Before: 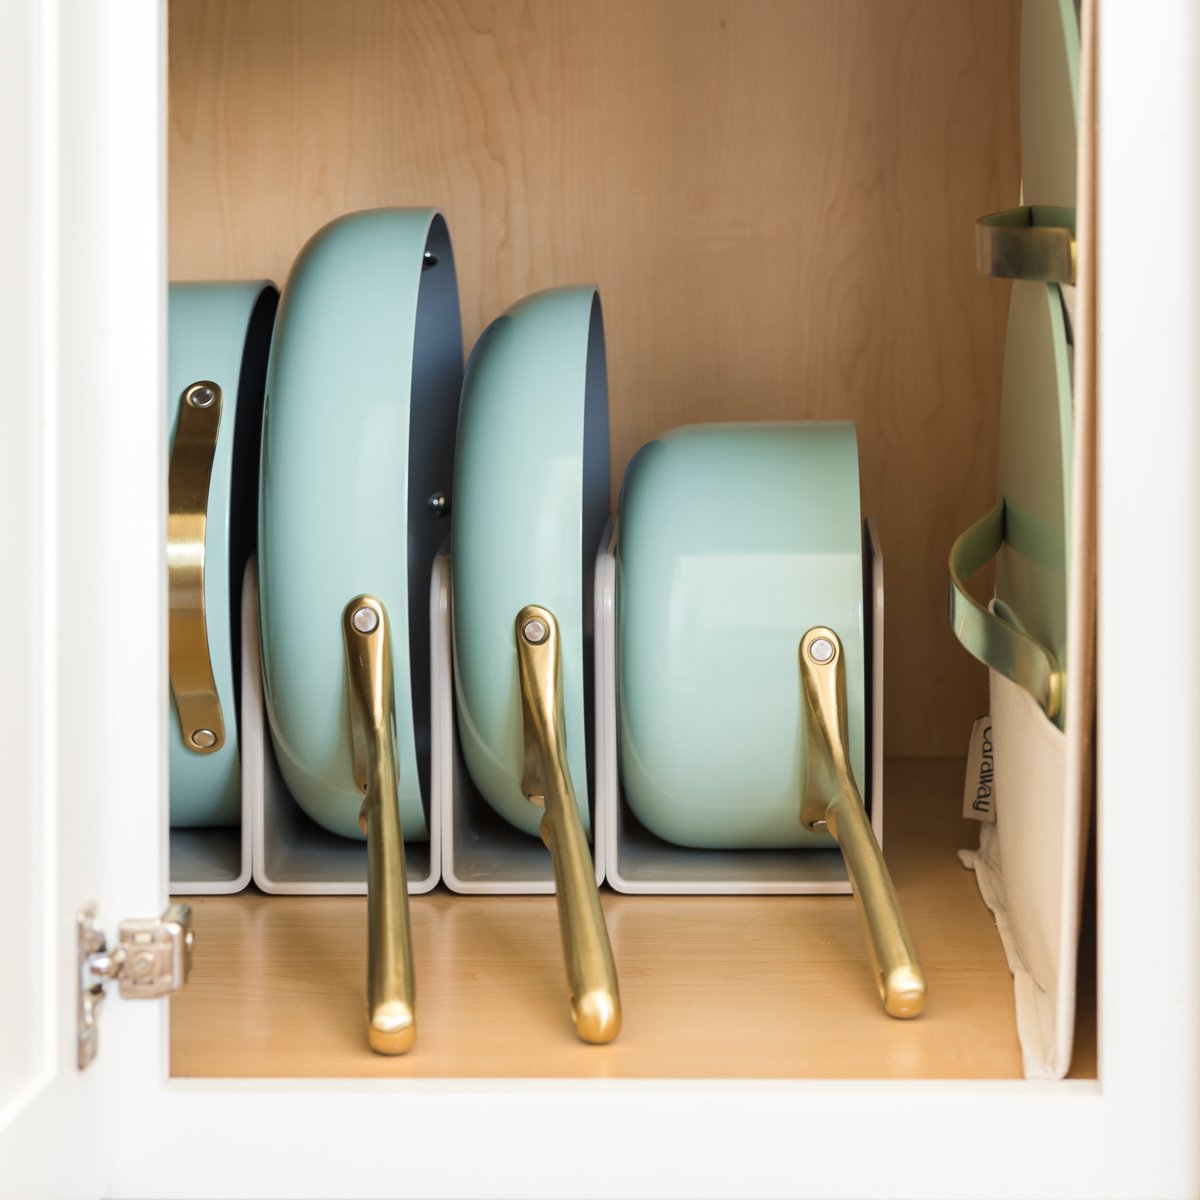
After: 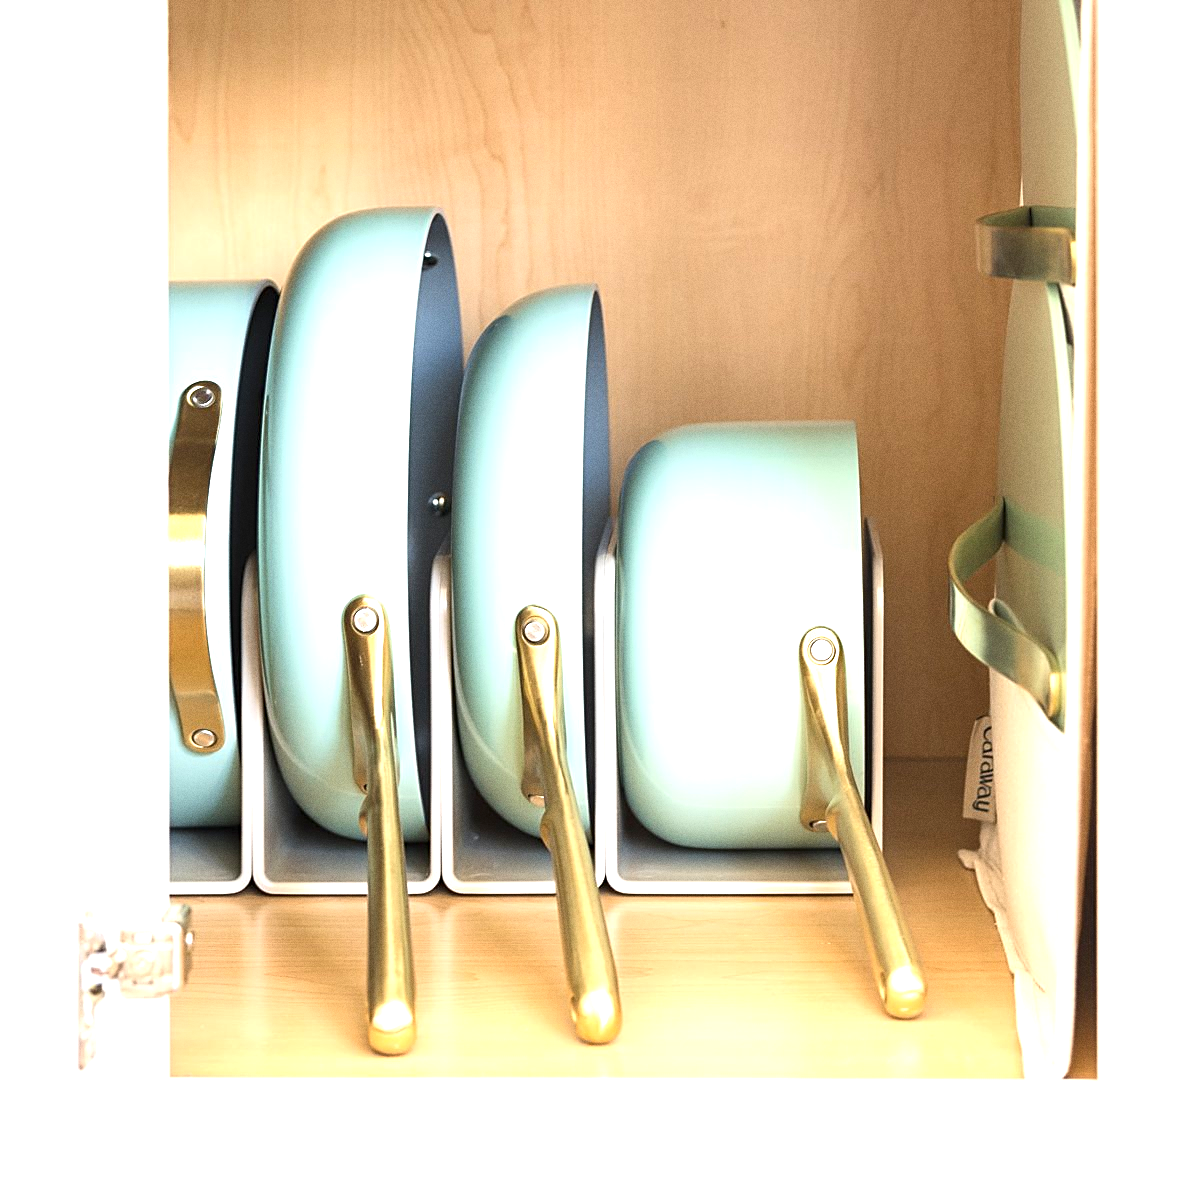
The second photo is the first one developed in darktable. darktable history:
exposure: black level correction 0, exposure 1.2 EV, compensate highlight preservation false
grain: coarseness 0.09 ISO
sharpen: on, module defaults
